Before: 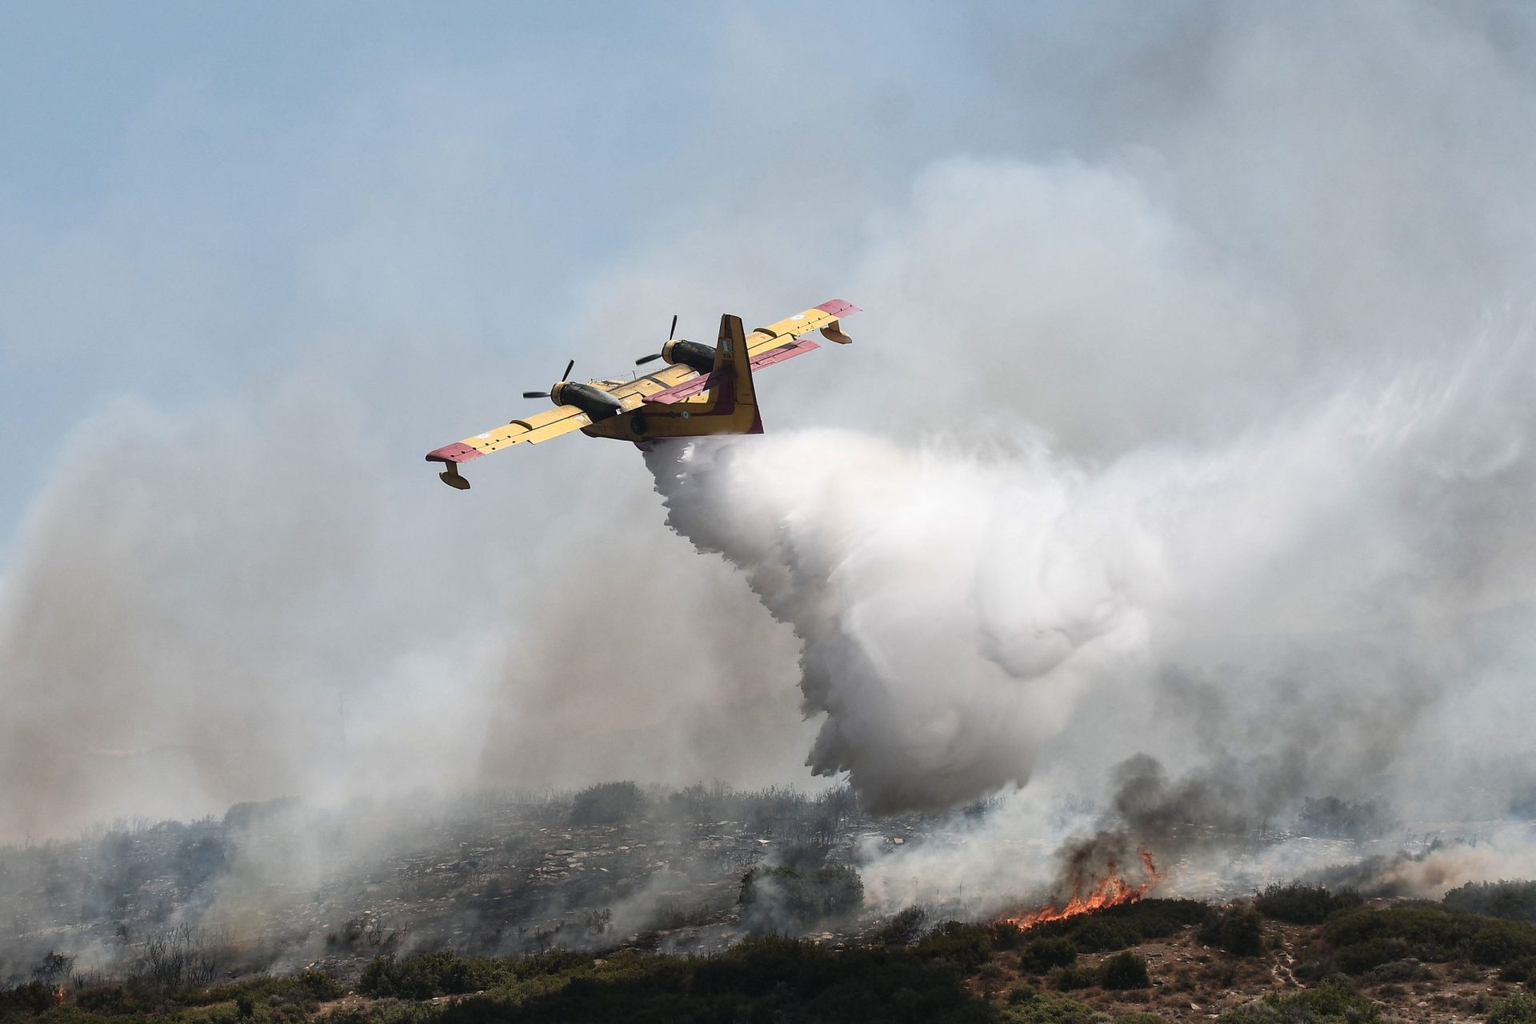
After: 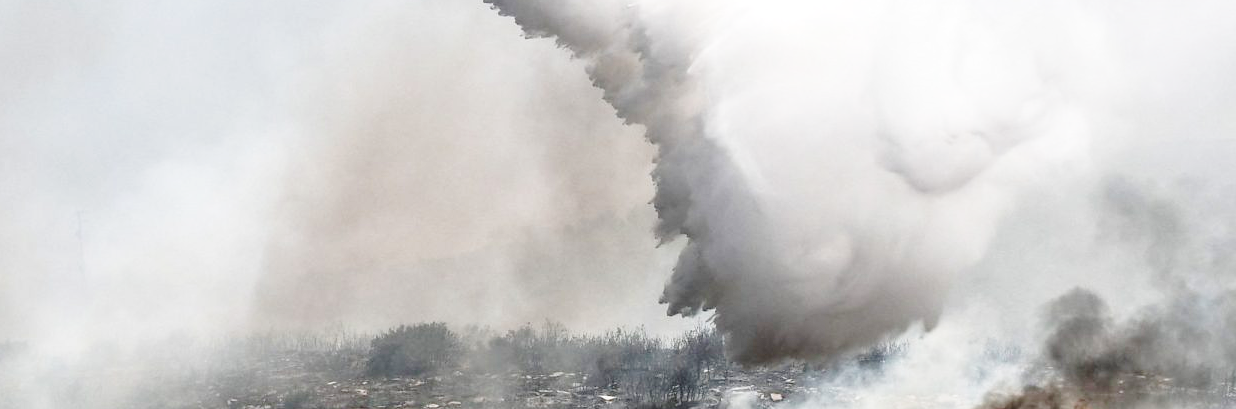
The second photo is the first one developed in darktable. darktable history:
base curve: curves: ch0 [(0, 0) (0.028, 0.03) (0.121, 0.232) (0.46, 0.748) (0.859, 0.968) (1, 1)], preserve colors none
crop: left 18.091%, top 51.13%, right 17.525%, bottom 16.85%
local contrast: on, module defaults
